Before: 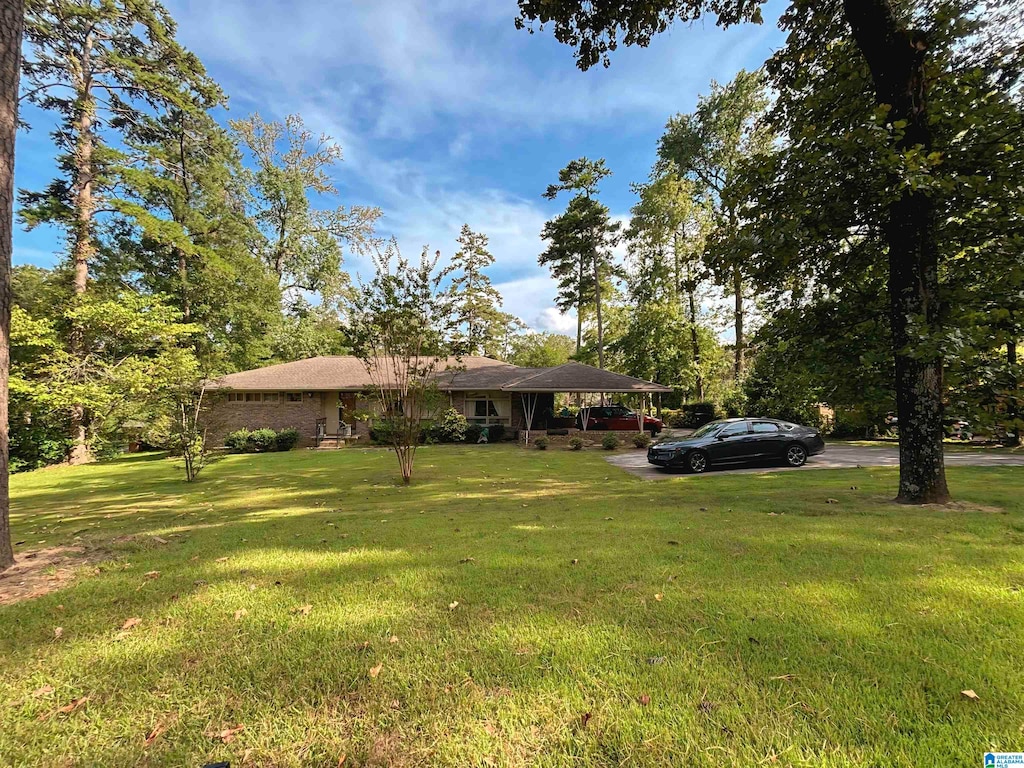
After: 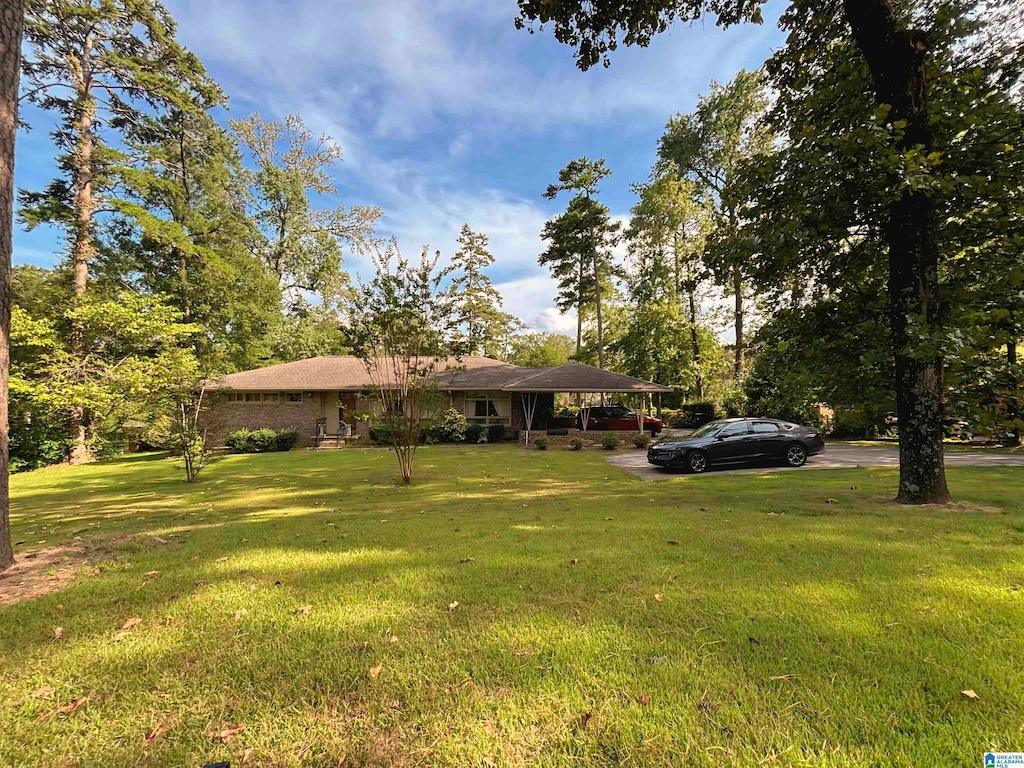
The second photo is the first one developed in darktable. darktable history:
color correction: highlights a* 3.84, highlights b* 5.07
base curve: preserve colors none
